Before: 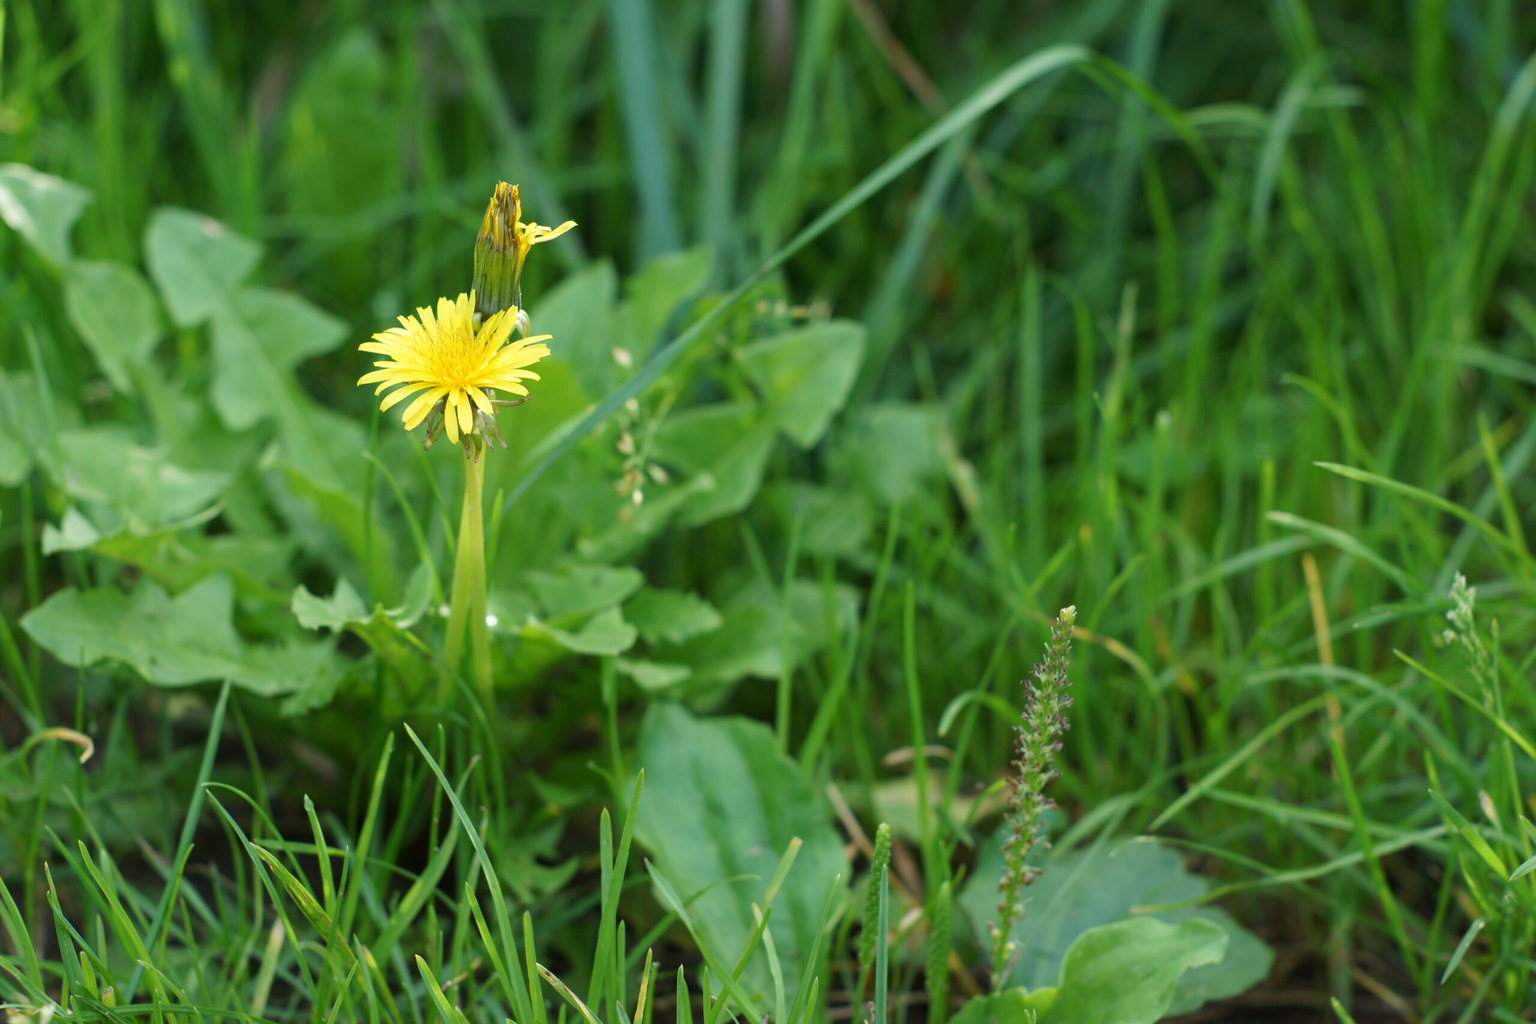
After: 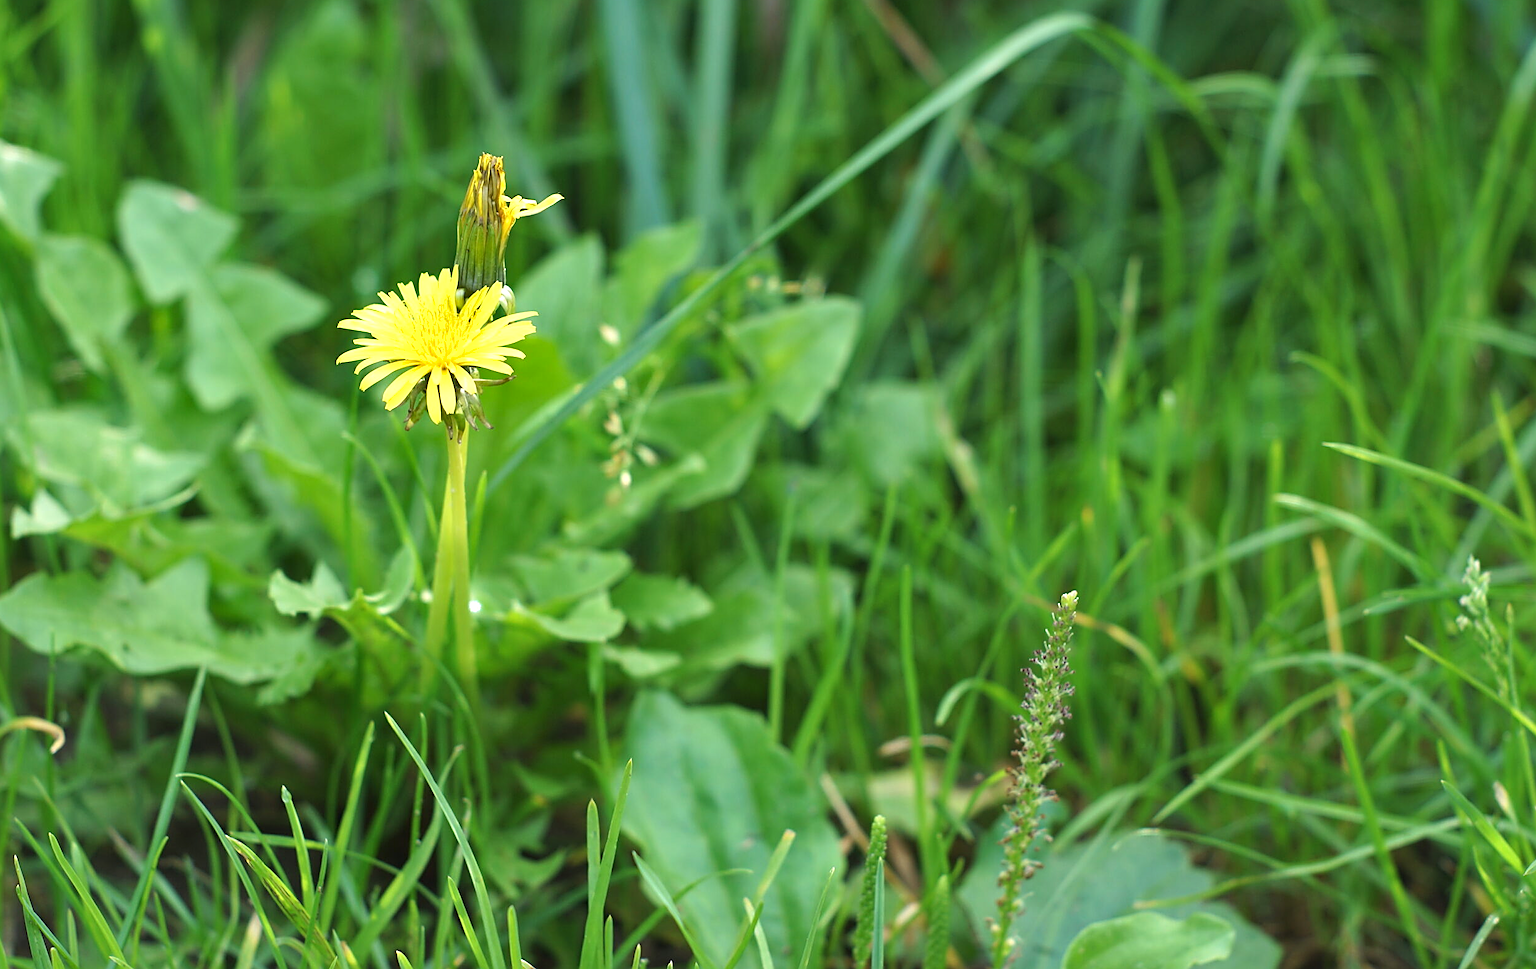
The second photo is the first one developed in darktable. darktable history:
crop: left 2.052%, top 3.27%, right 0.967%, bottom 4.933%
shadows and highlights: soften with gaussian
exposure: black level correction -0.002, exposure 0.537 EV
sharpen: amount 0.751
